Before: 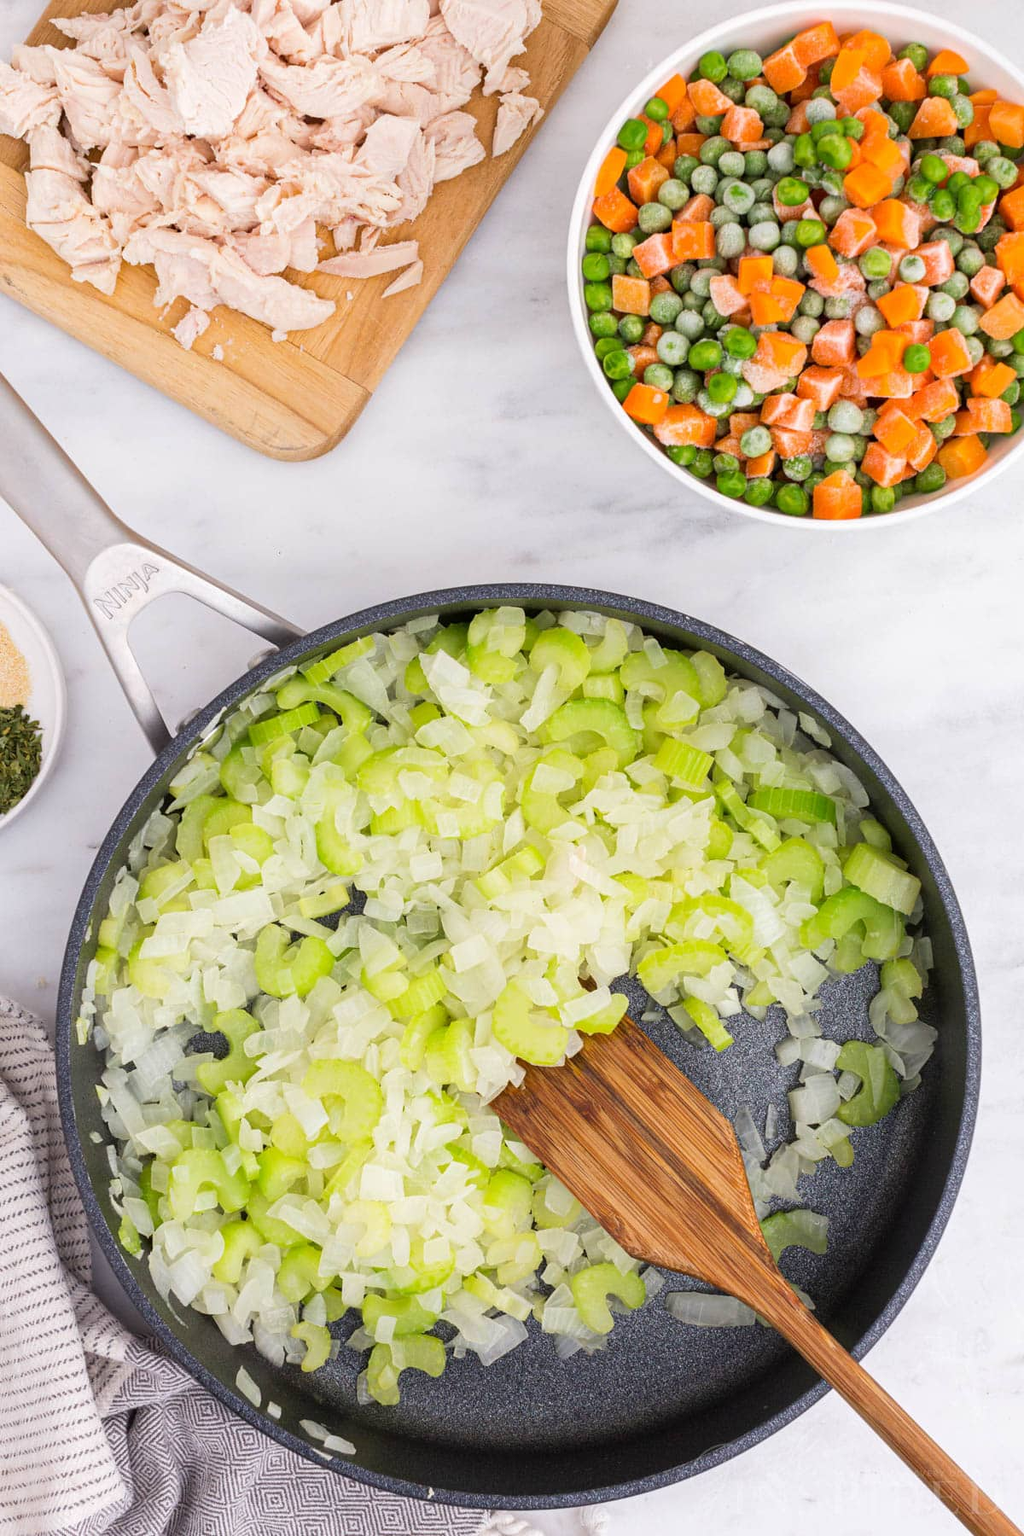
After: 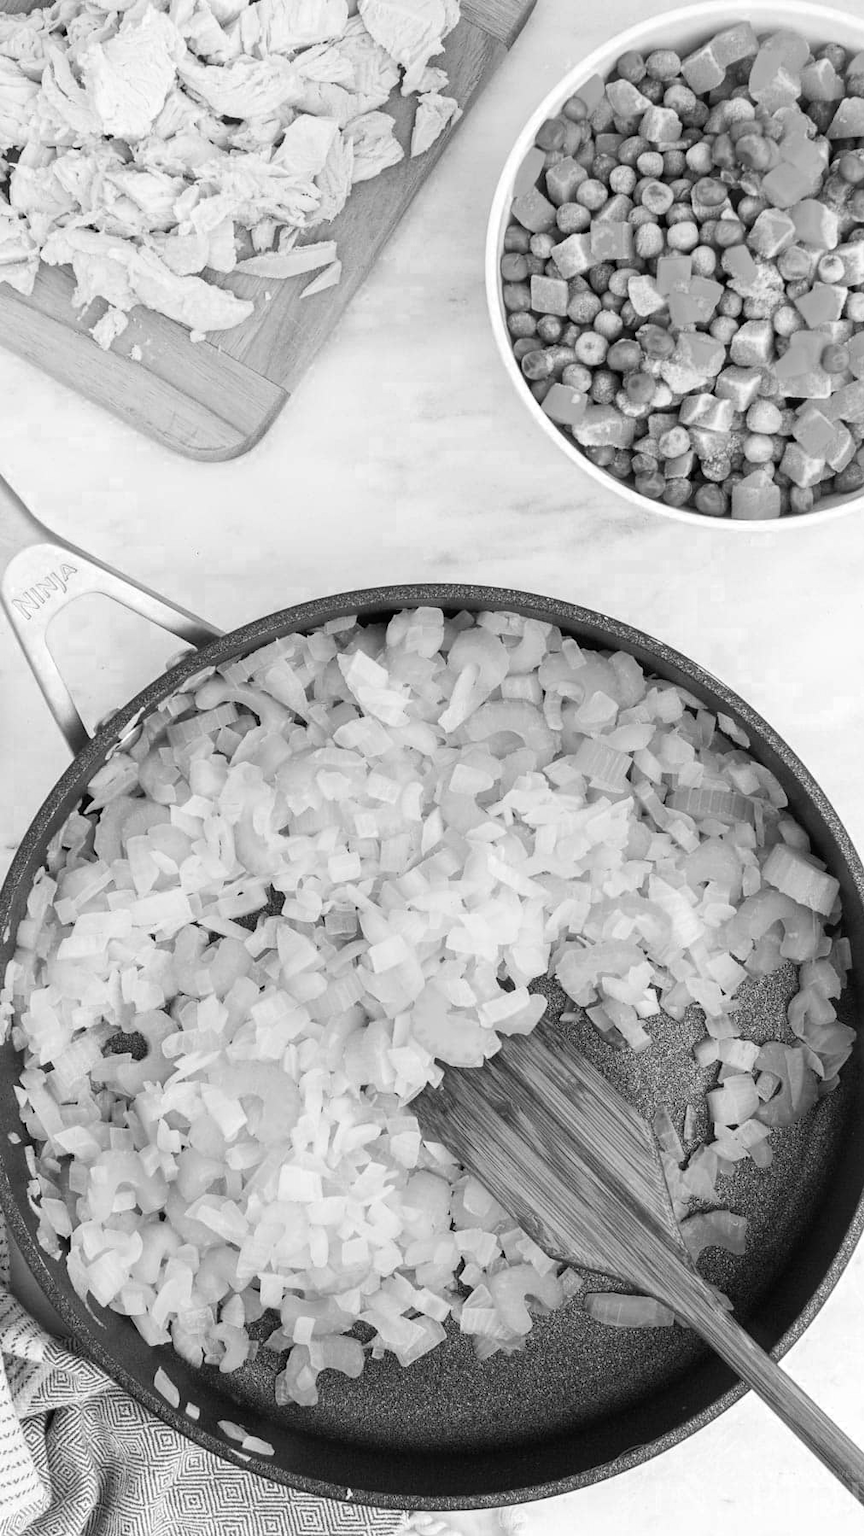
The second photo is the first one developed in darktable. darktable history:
contrast brightness saturation: contrast 0.114, saturation -0.177
tone equalizer: on, module defaults
crop: left 8.068%, right 7.514%
color zones: curves: ch0 [(0, 0.613) (0.01, 0.613) (0.245, 0.448) (0.498, 0.529) (0.642, 0.665) (0.879, 0.777) (0.99, 0.613)]; ch1 [(0, 0) (0.143, 0) (0.286, 0) (0.429, 0) (0.571, 0) (0.714, 0) (0.857, 0)]
